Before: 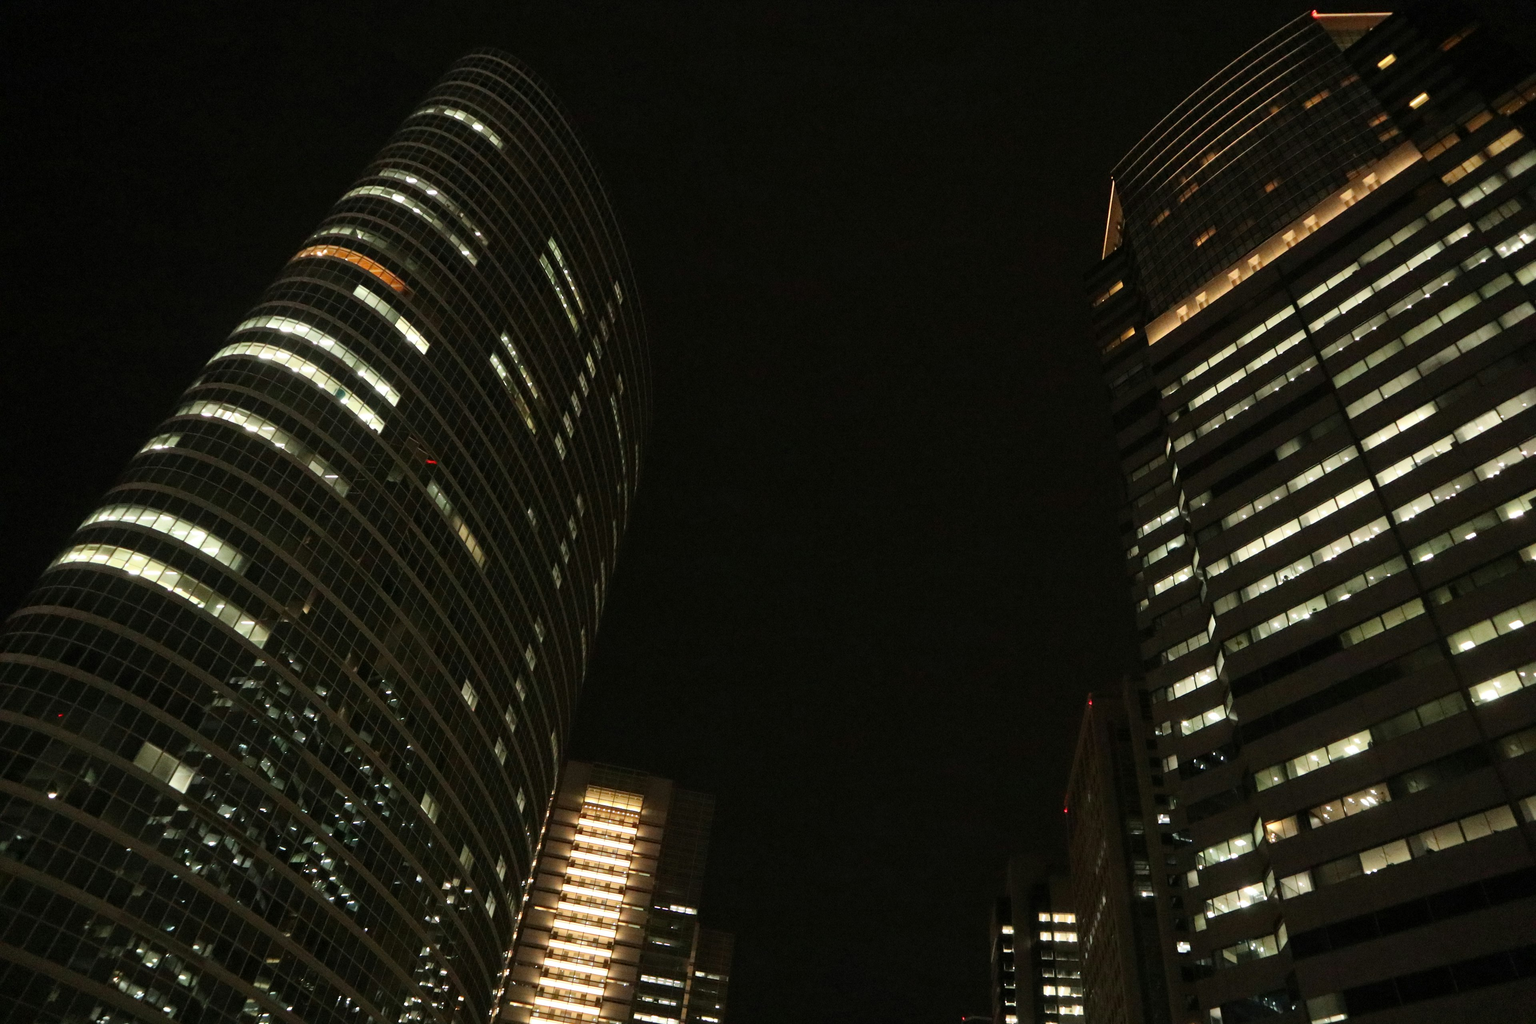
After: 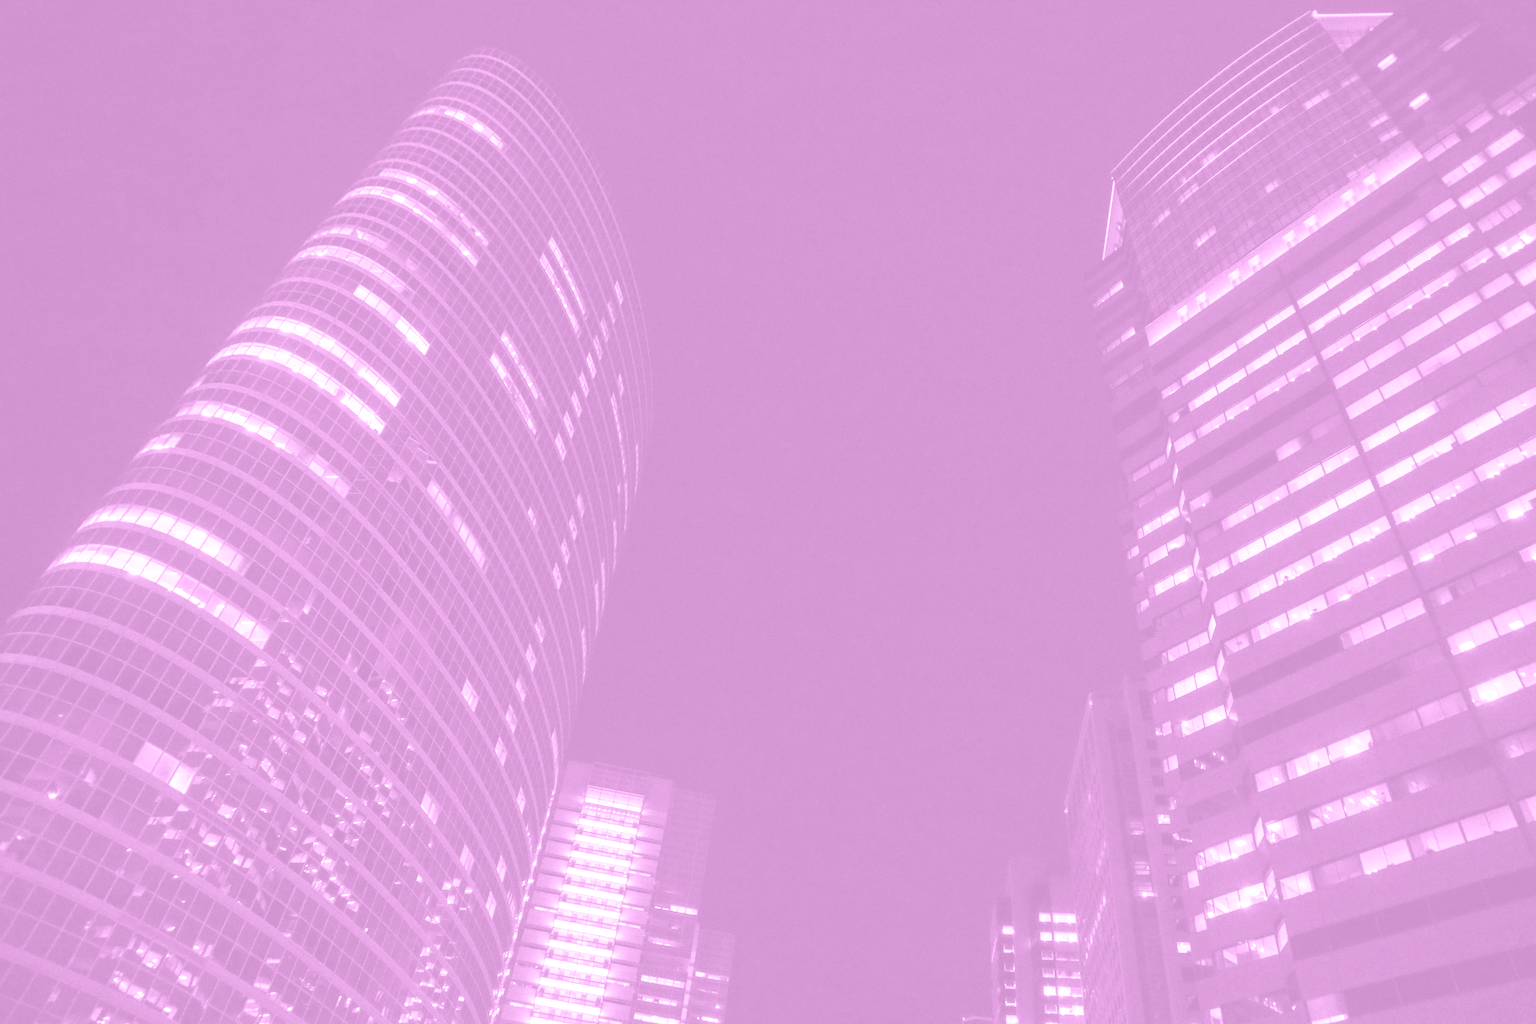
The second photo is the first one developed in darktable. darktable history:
local contrast: detail 150%
colorize: hue 331.2°, saturation 75%, source mix 30.28%, lightness 70.52%, version 1
exposure: black level correction 0, exposure 1 EV, compensate exposure bias true, compensate highlight preservation false
